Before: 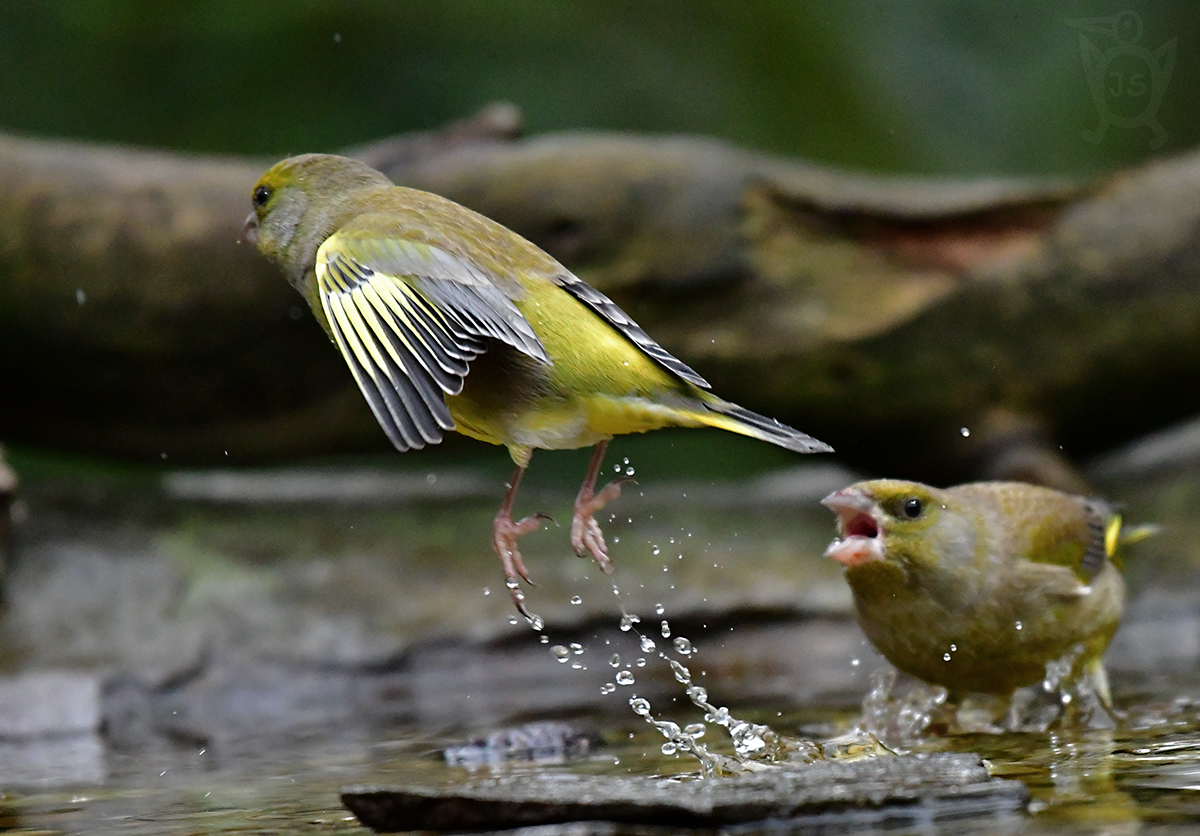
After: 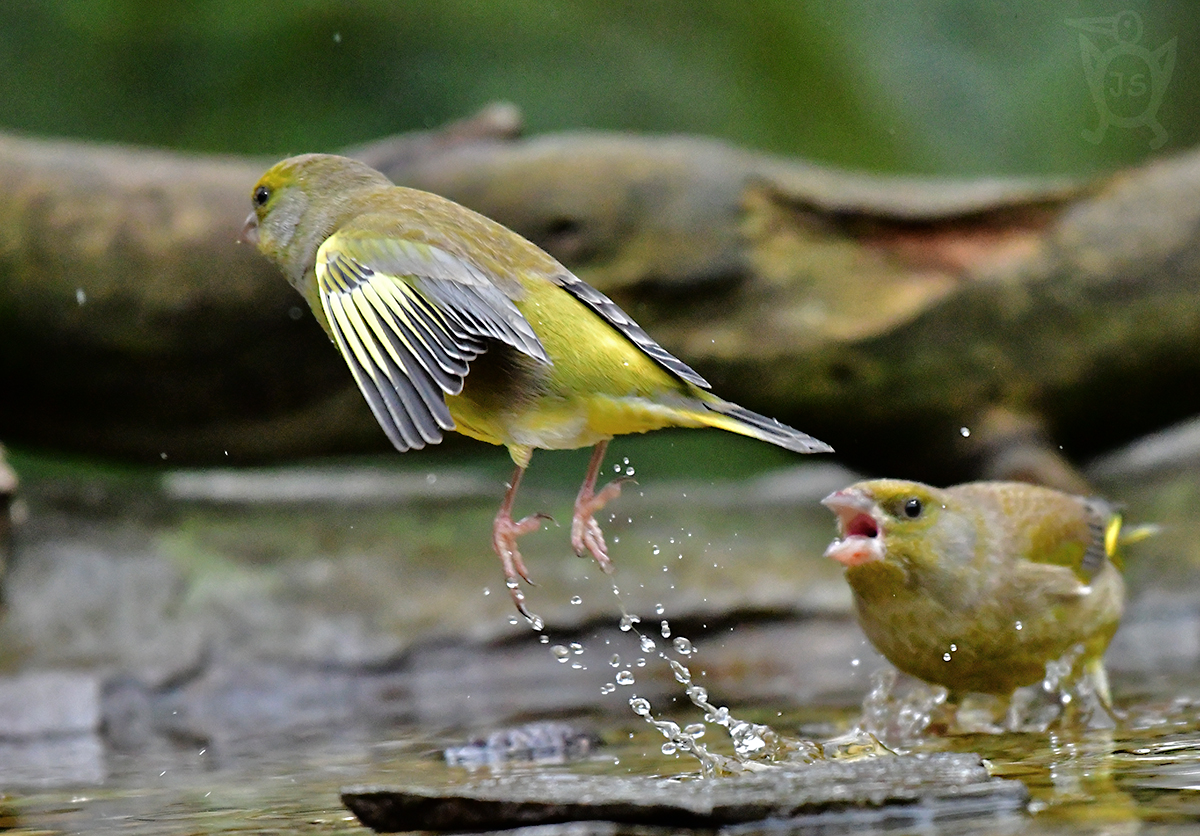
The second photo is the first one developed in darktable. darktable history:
tone equalizer: -7 EV 0.156 EV, -6 EV 0.613 EV, -5 EV 1.19 EV, -4 EV 1.35 EV, -3 EV 1.17 EV, -2 EV 0.6 EV, -1 EV 0.161 EV
